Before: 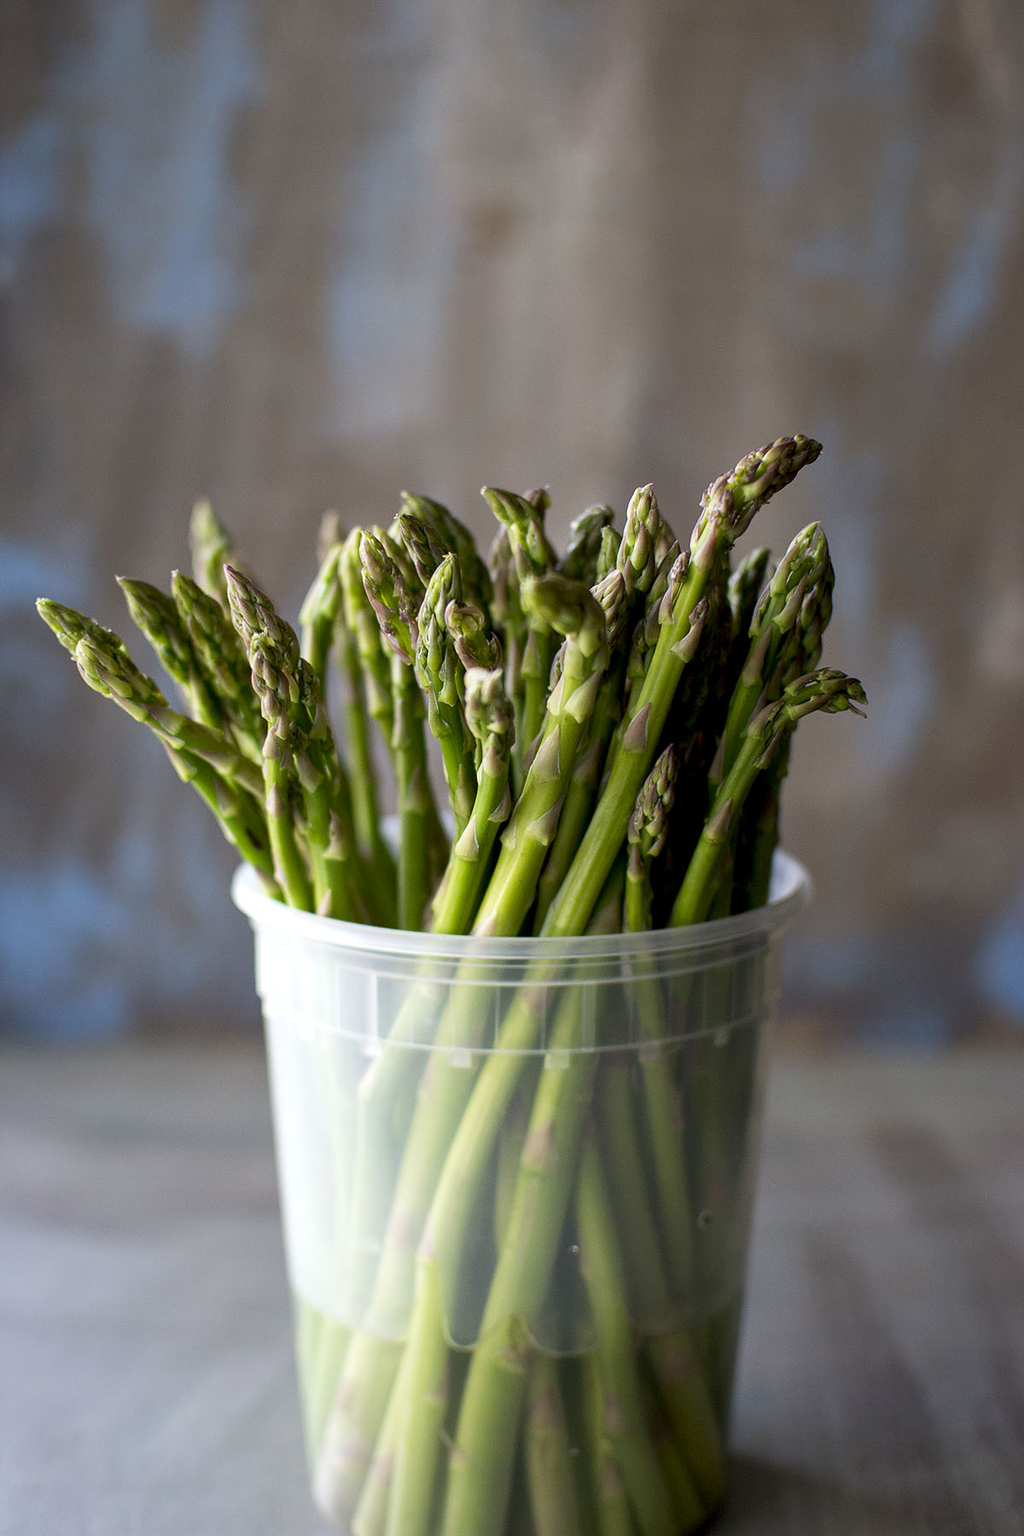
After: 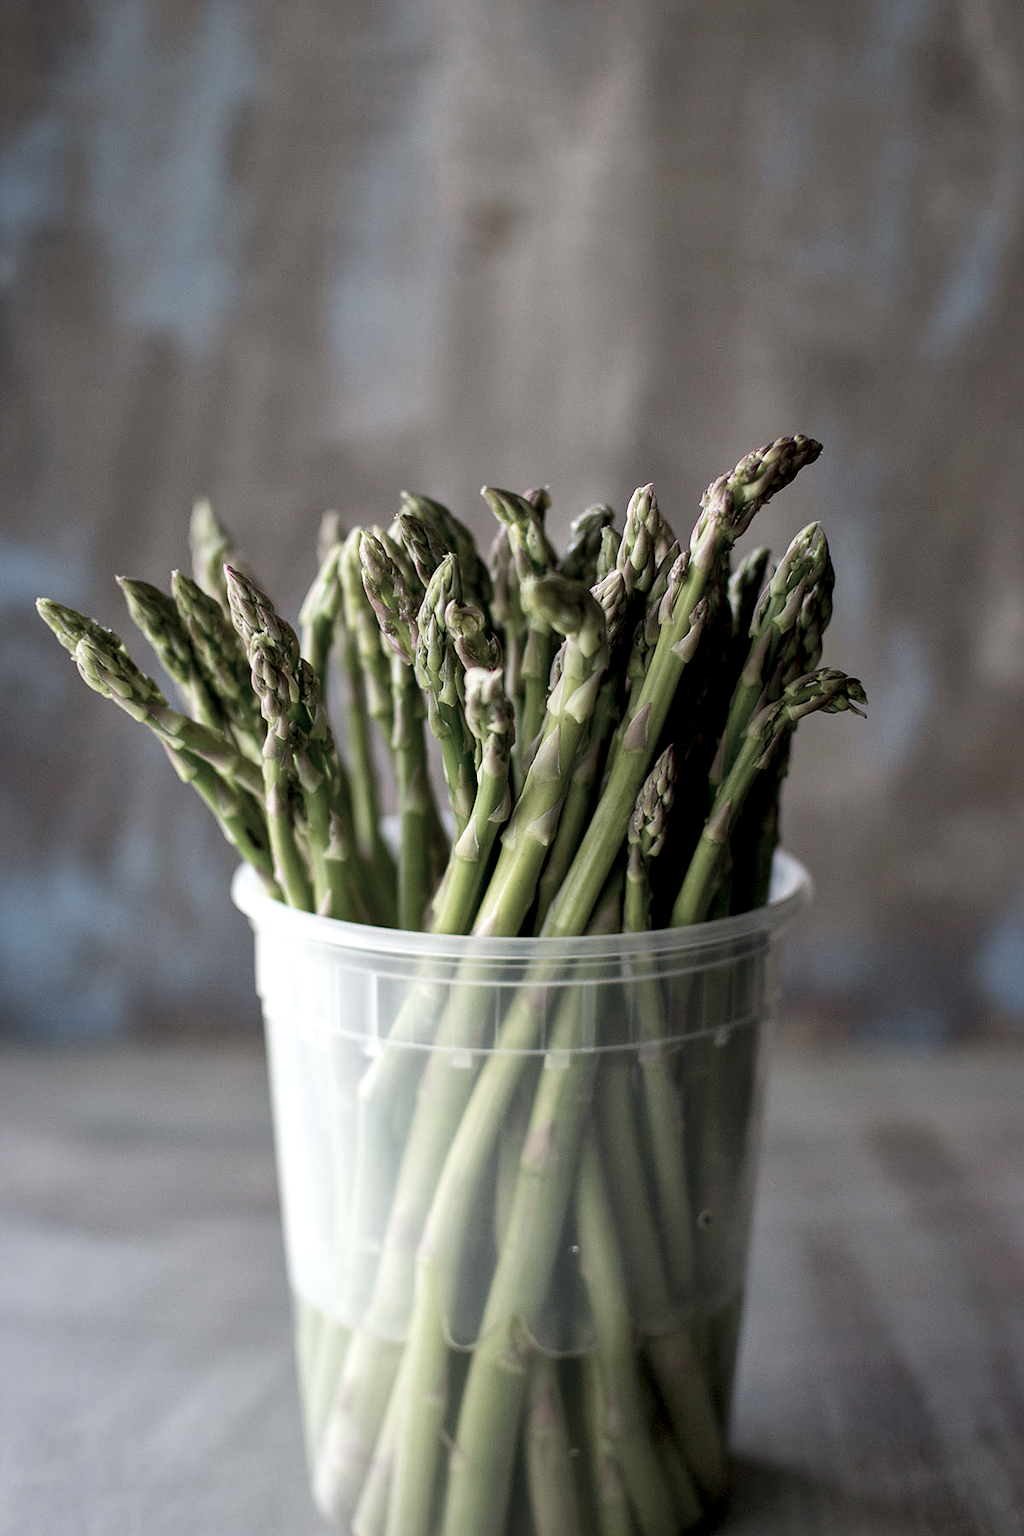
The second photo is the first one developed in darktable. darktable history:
local contrast: mode bilateral grid, contrast 20, coarseness 50, detail 132%, midtone range 0.2
color zones: curves: ch0 [(0, 0.6) (0.129, 0.508) (0.193, 0.483) (0.429, 0.5) (0.571, 0.5) (0.714, 0.5) (0.857, 0.5) (1, 0.6)]; ch1 [(0, 0.481) (0.112, 0.245) (0.213, 0.223) (0.429, 0.233) (0.571, 0.231) (0.683, 0.242) (0.857, 0.296) (1, 0.481)]
